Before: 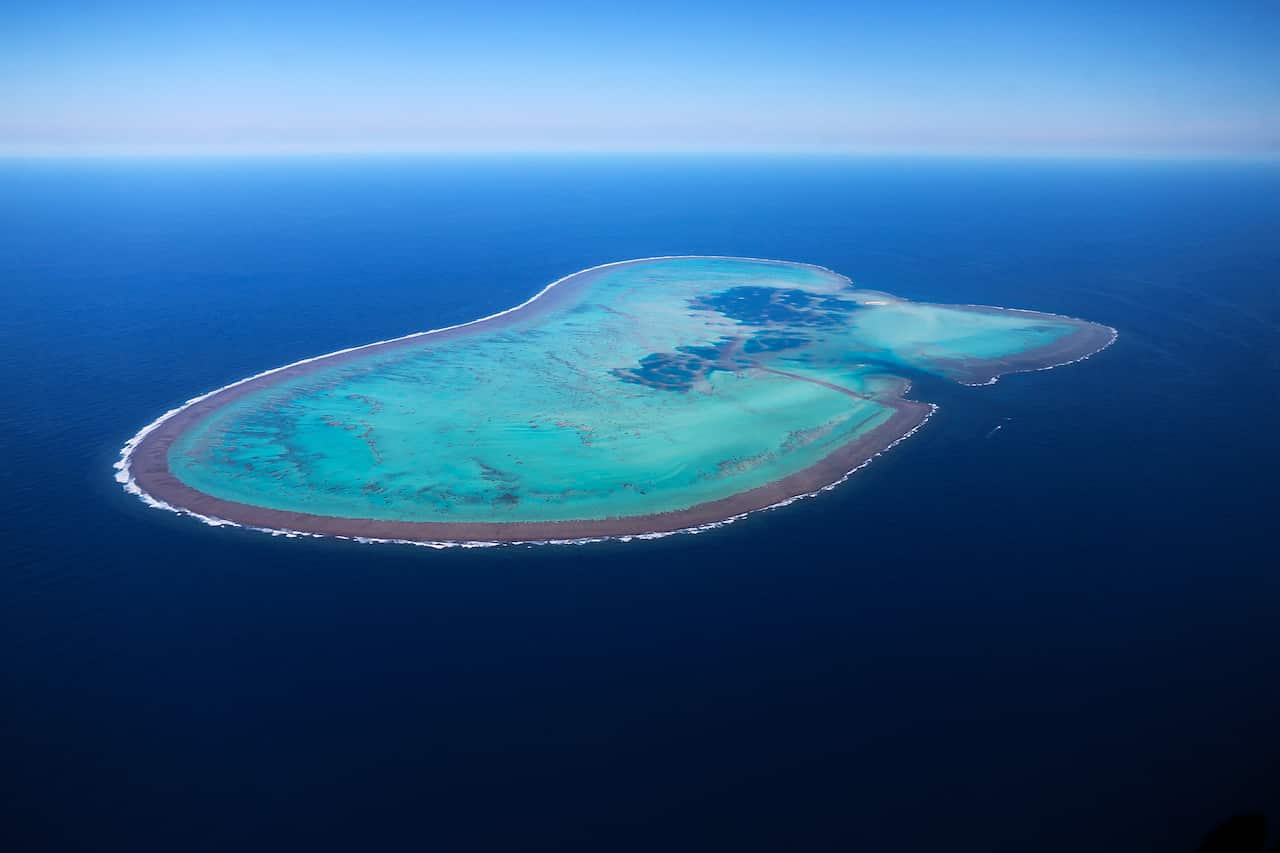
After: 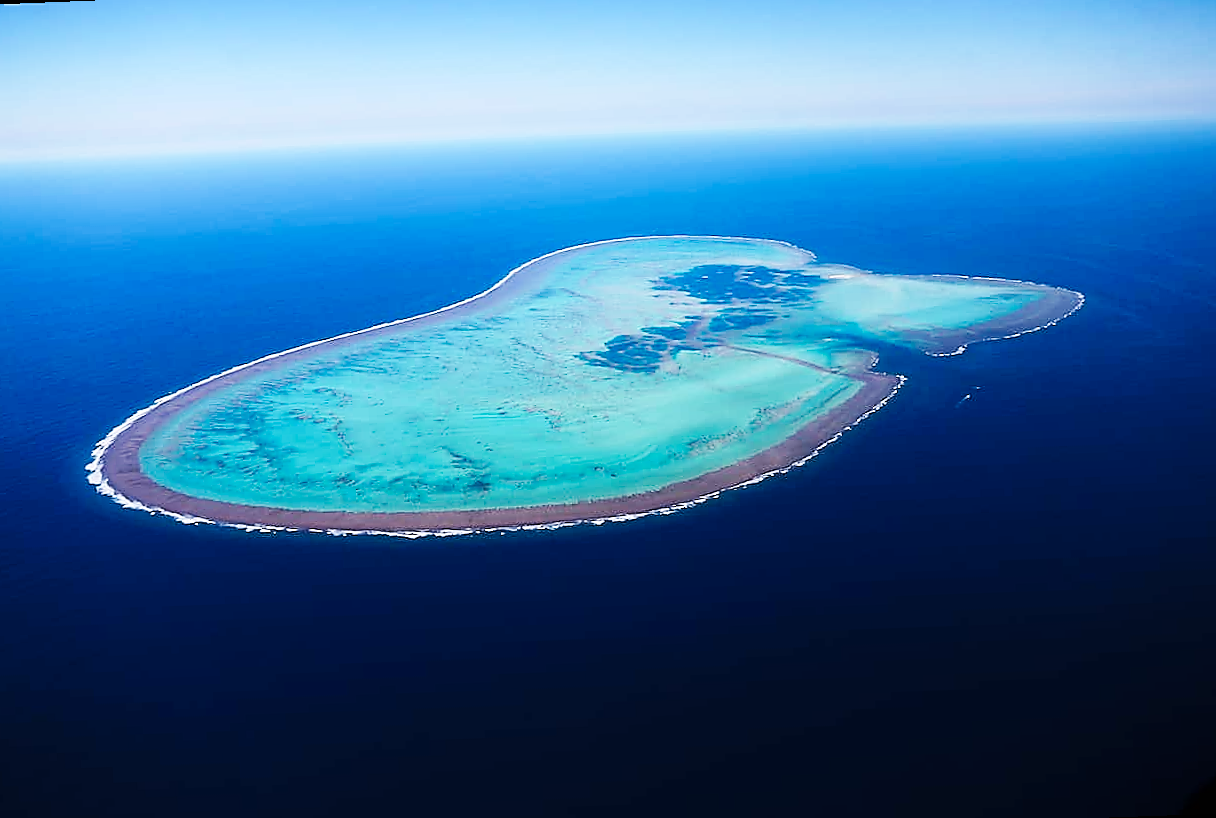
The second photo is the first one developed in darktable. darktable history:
base curve: curves: ch0 [(0, 0) (0.032, 0.025) (0.121, 0.166) (0.206, 0.329) (0.605, 0.79) (1, 1)], preserve colors none
sharpen: radius 1.4, amount 1.25, threshold 0.7
rotate and perspective: rotation -2.12°, lens shift (vertical) 0.009, lens shift (horizontal) -0.008, automatic cropping original format, crop left 0.036, crop right 0.964, crop top 0.05, crop bottom 0.959
